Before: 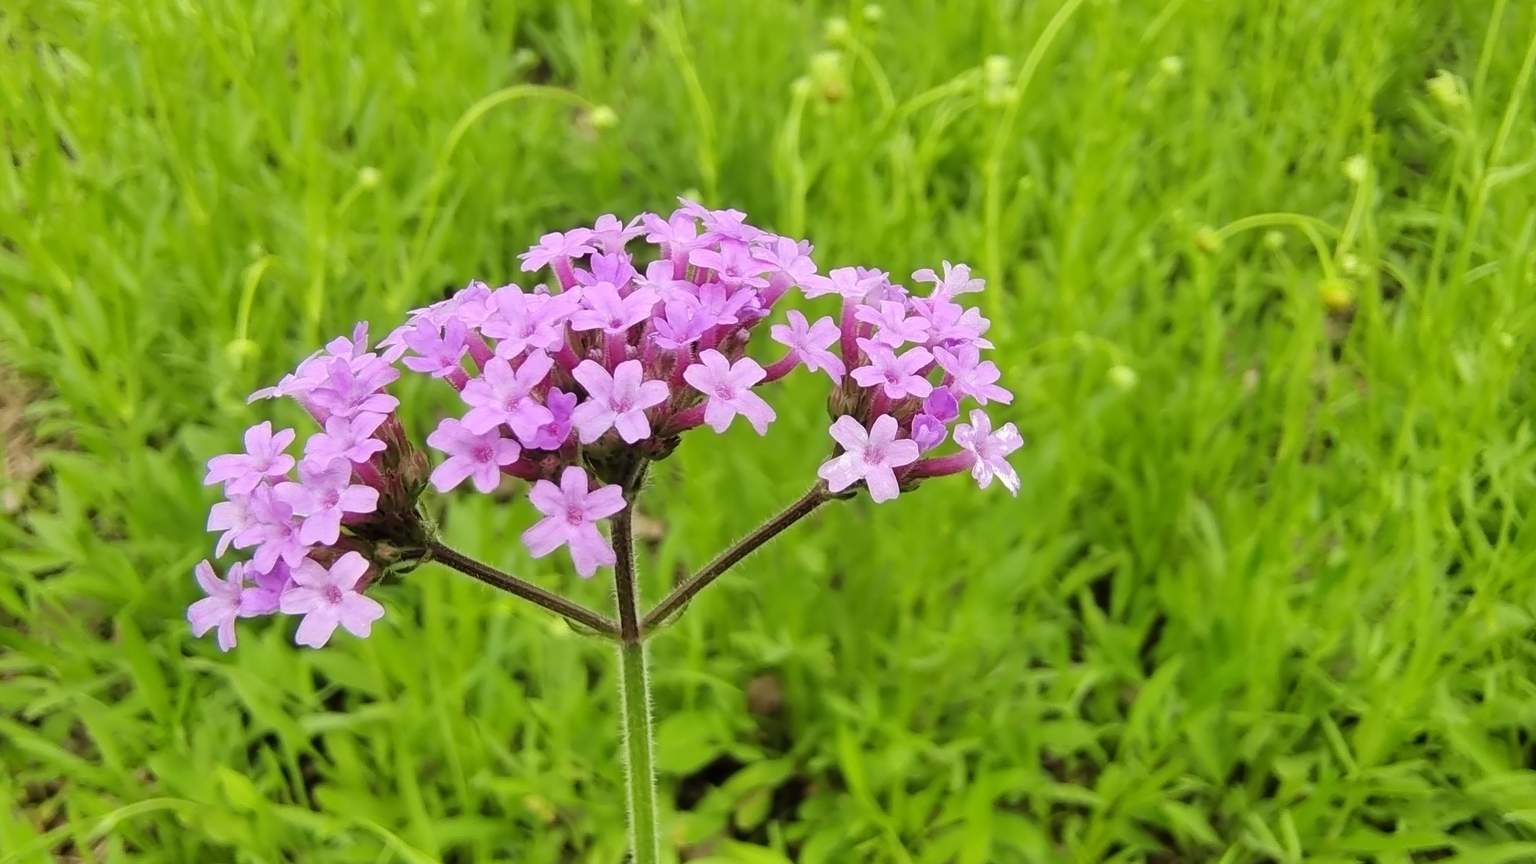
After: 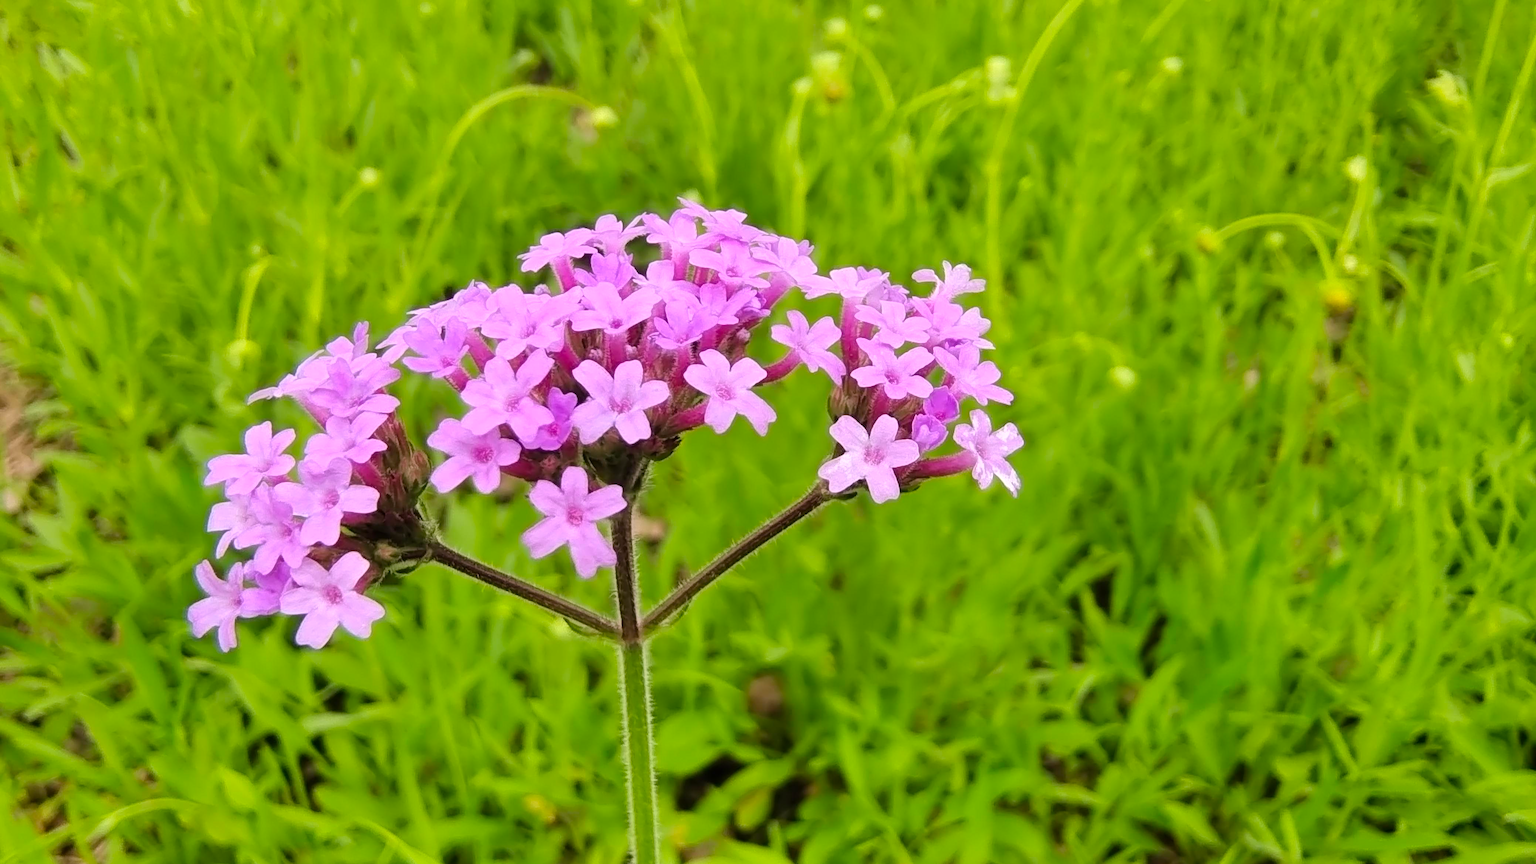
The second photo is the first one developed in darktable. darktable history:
white balance: red 1.05, blue 1.072
